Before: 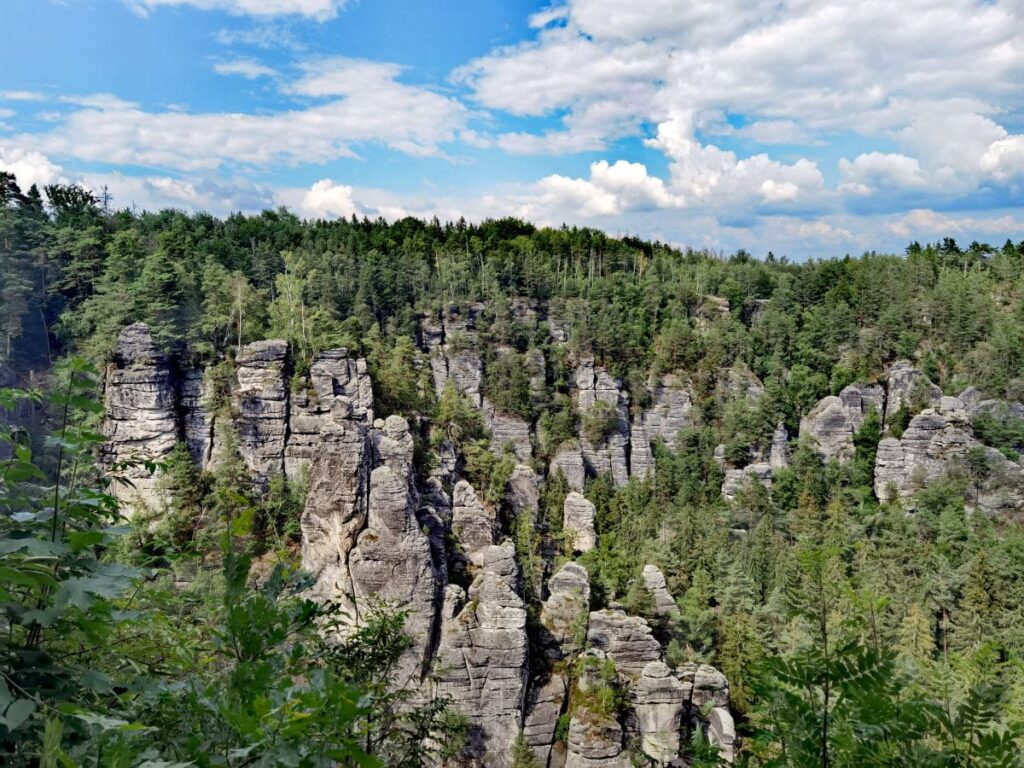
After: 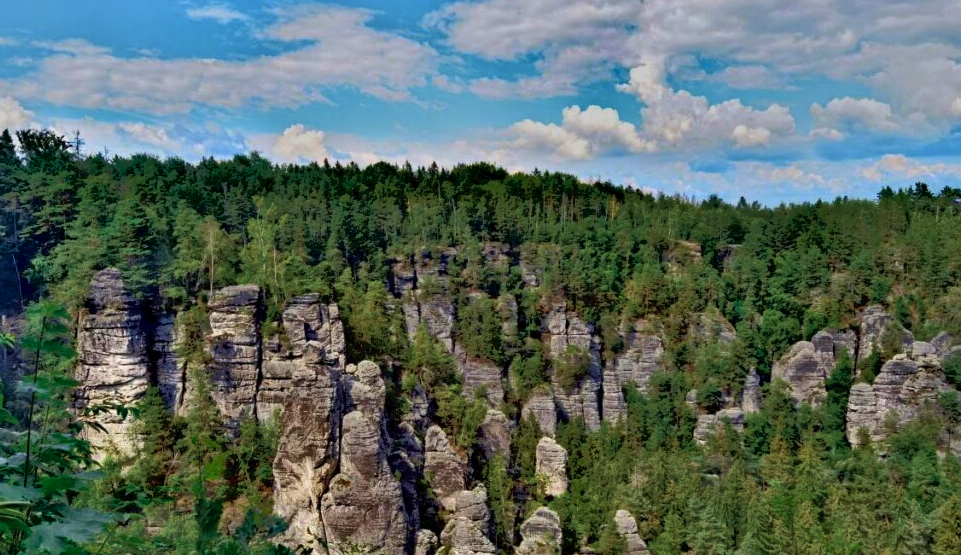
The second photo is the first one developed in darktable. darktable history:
color zones: curves: ch0 [(0, 0.5) (0.125, 0.4) (0.25, 0.5) (0.375, 0.4) (0.5, 0.4) (0.625, 0.6) (0.75, 0.6) (0.875, 0.5)]; ch1 [(0, 0.4) (0.125, 0.5) (0.25, 0.4) (0.375, 0.4) (0.5, 0.4) (0.625, 0.4) (0.75, 0.5) (0.875, 0.4)]; ch2 [(0, 0.6) (0.125, 0.5) (0.25, 0.5) (0.375, 0.6) (0.5, 0.6) (0.625, 0.5) (0.75, 0.5) (0.875, 0.5)]
contrast brightness saturation: brightness -0.207, saturation 0.082
exposure: exposure -0.06 EV, compensate highlight preservation false
velvia: strength 67.2%, mid-tones bias 0.968
shadows and highlights: soften with gaussian
crop: left 2.74%, top 7.237%, right 3.394%, bottom 20.197%
tone equalizer: -7 EV -0.614 EV, -6 EV 1.02 EV, -5 EV -0.457 EV, -4 EV 0.454 EV, -3 EV 0.43 EV, -2 EV 0.18 EV, -1 EV -0.157 EV, +0 EV -0.379 EV
